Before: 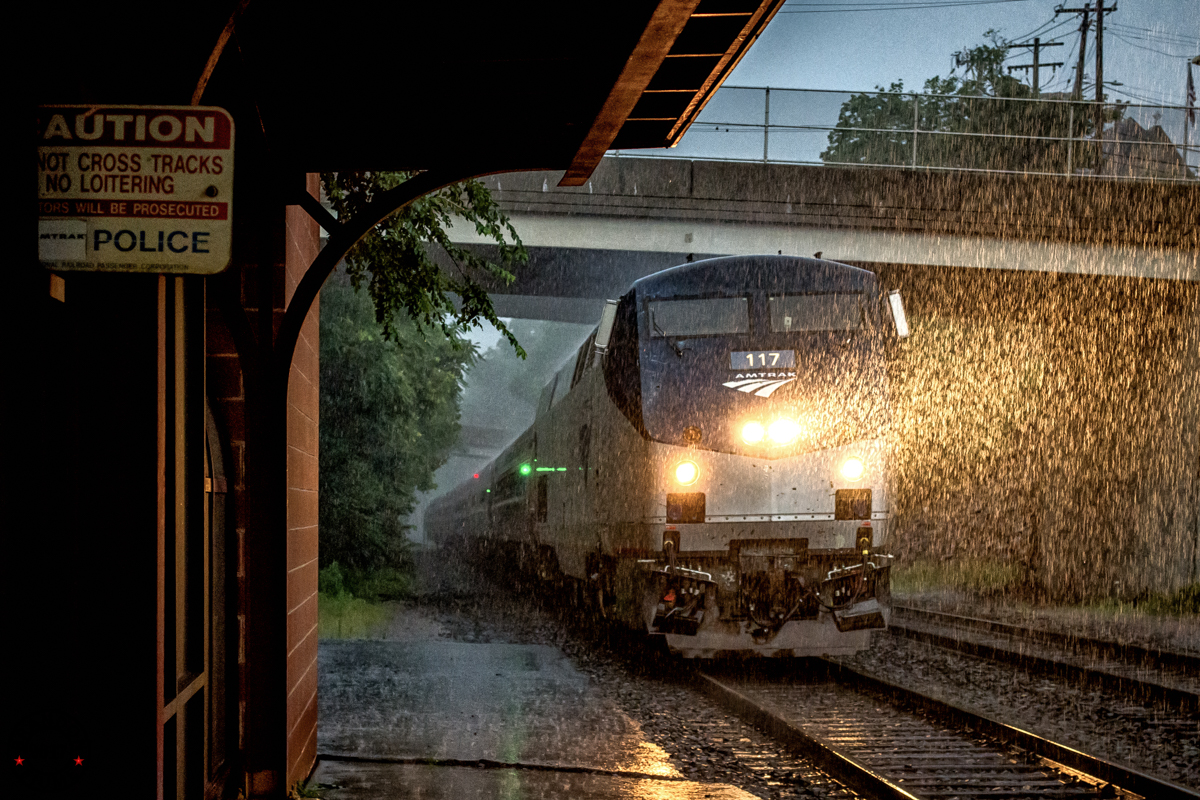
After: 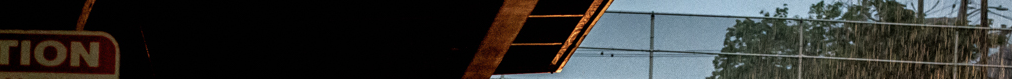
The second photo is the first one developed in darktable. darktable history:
exposure: exposure -0.157 EV, compensate highlight preservation false
crop and rotate: left 9.644%, top 9.491%, right 6.021%, bottom 80.509%
